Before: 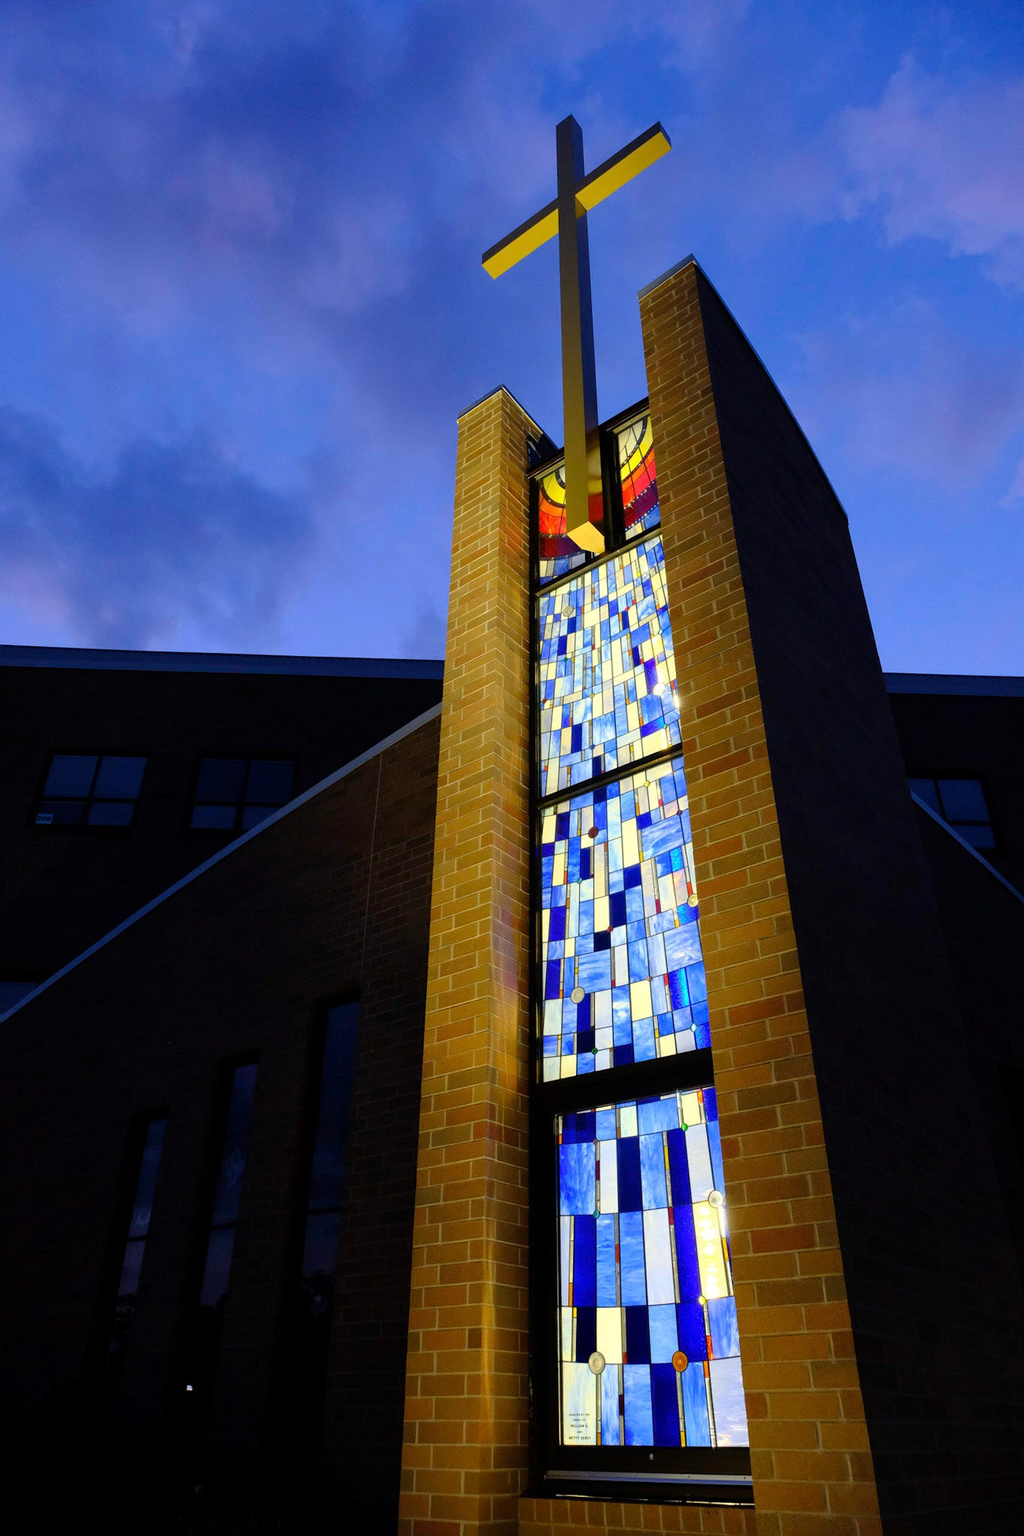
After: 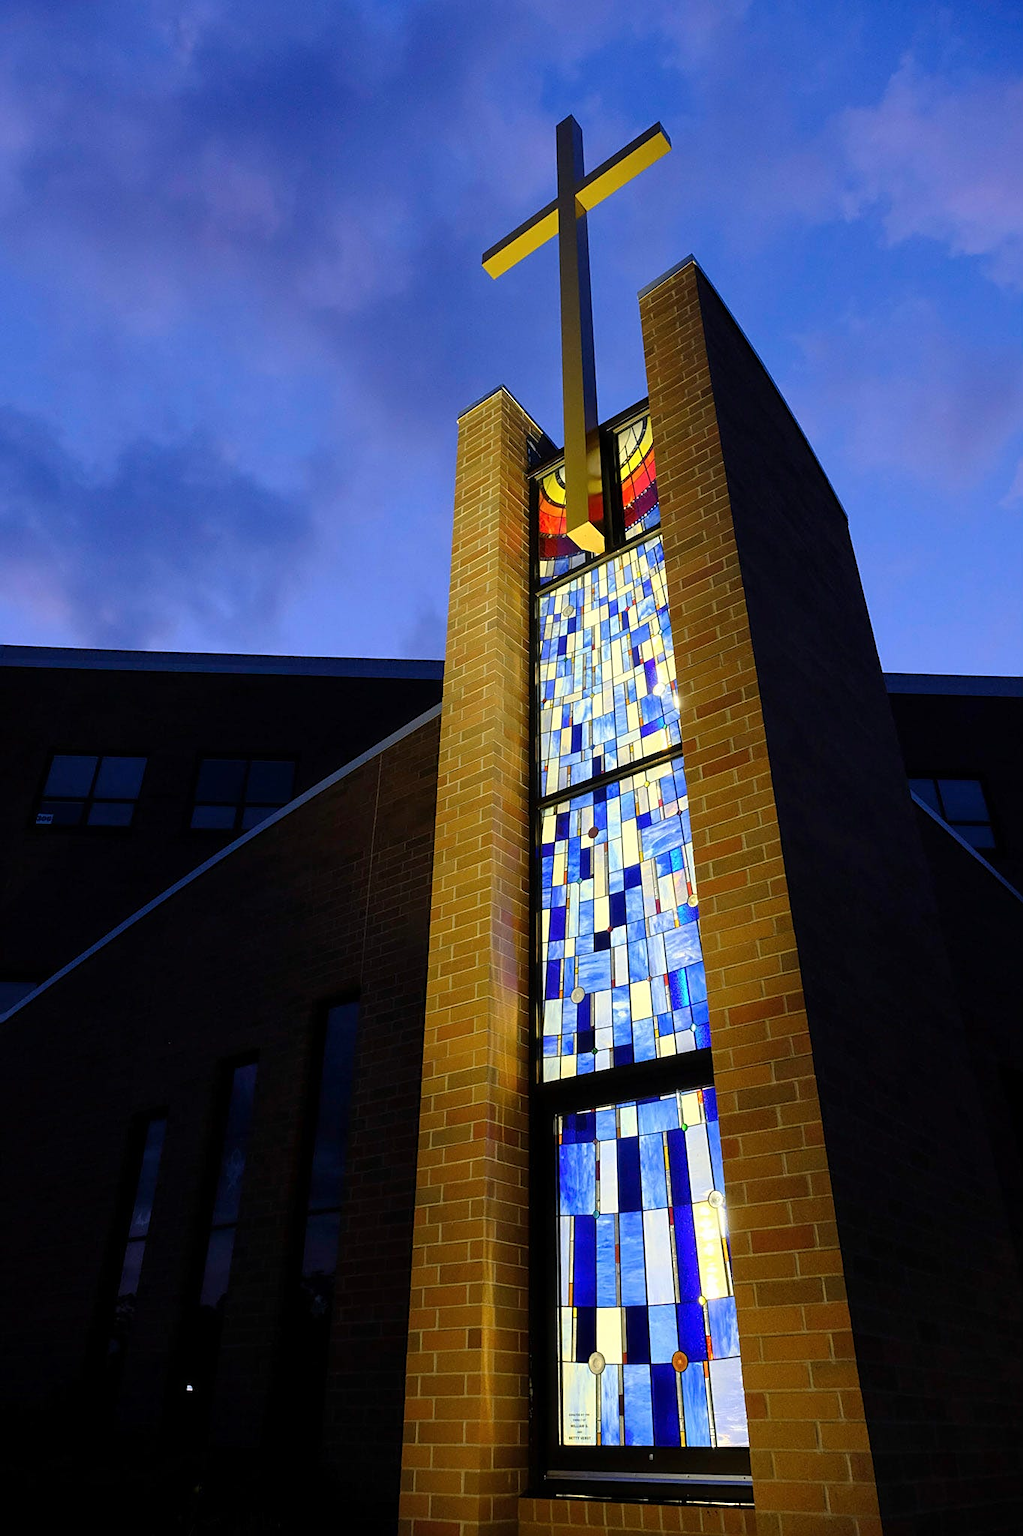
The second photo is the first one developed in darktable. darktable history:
haze removal: strength -0.049, compatibility mode true, adaptive false
sharpen: amount 0.495
